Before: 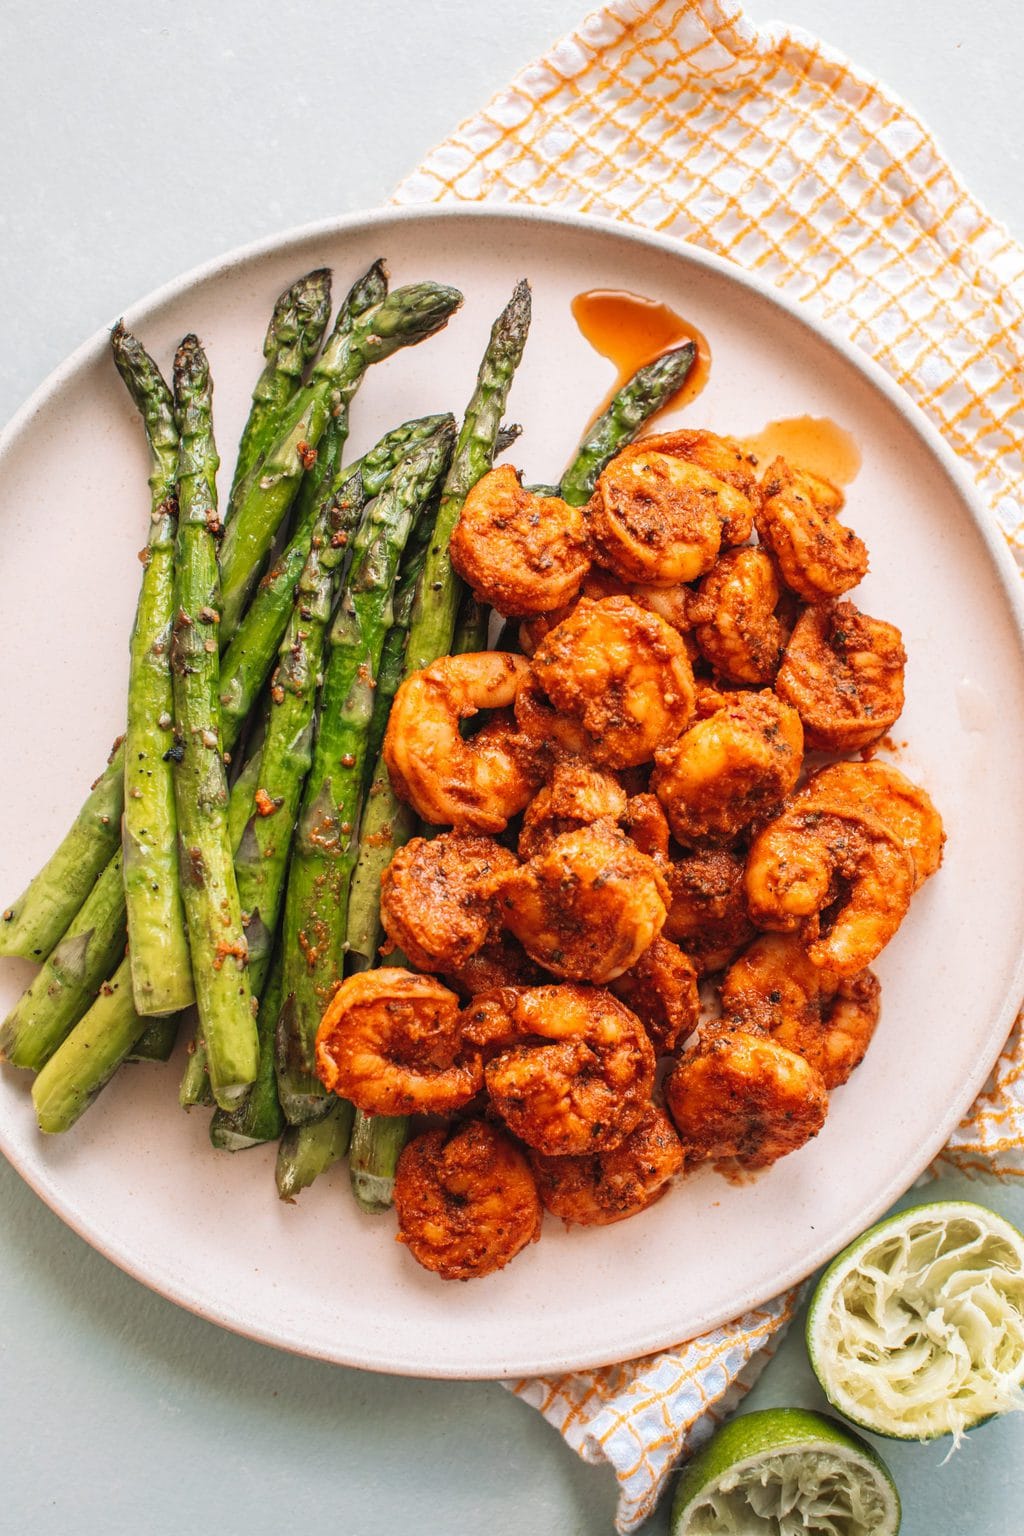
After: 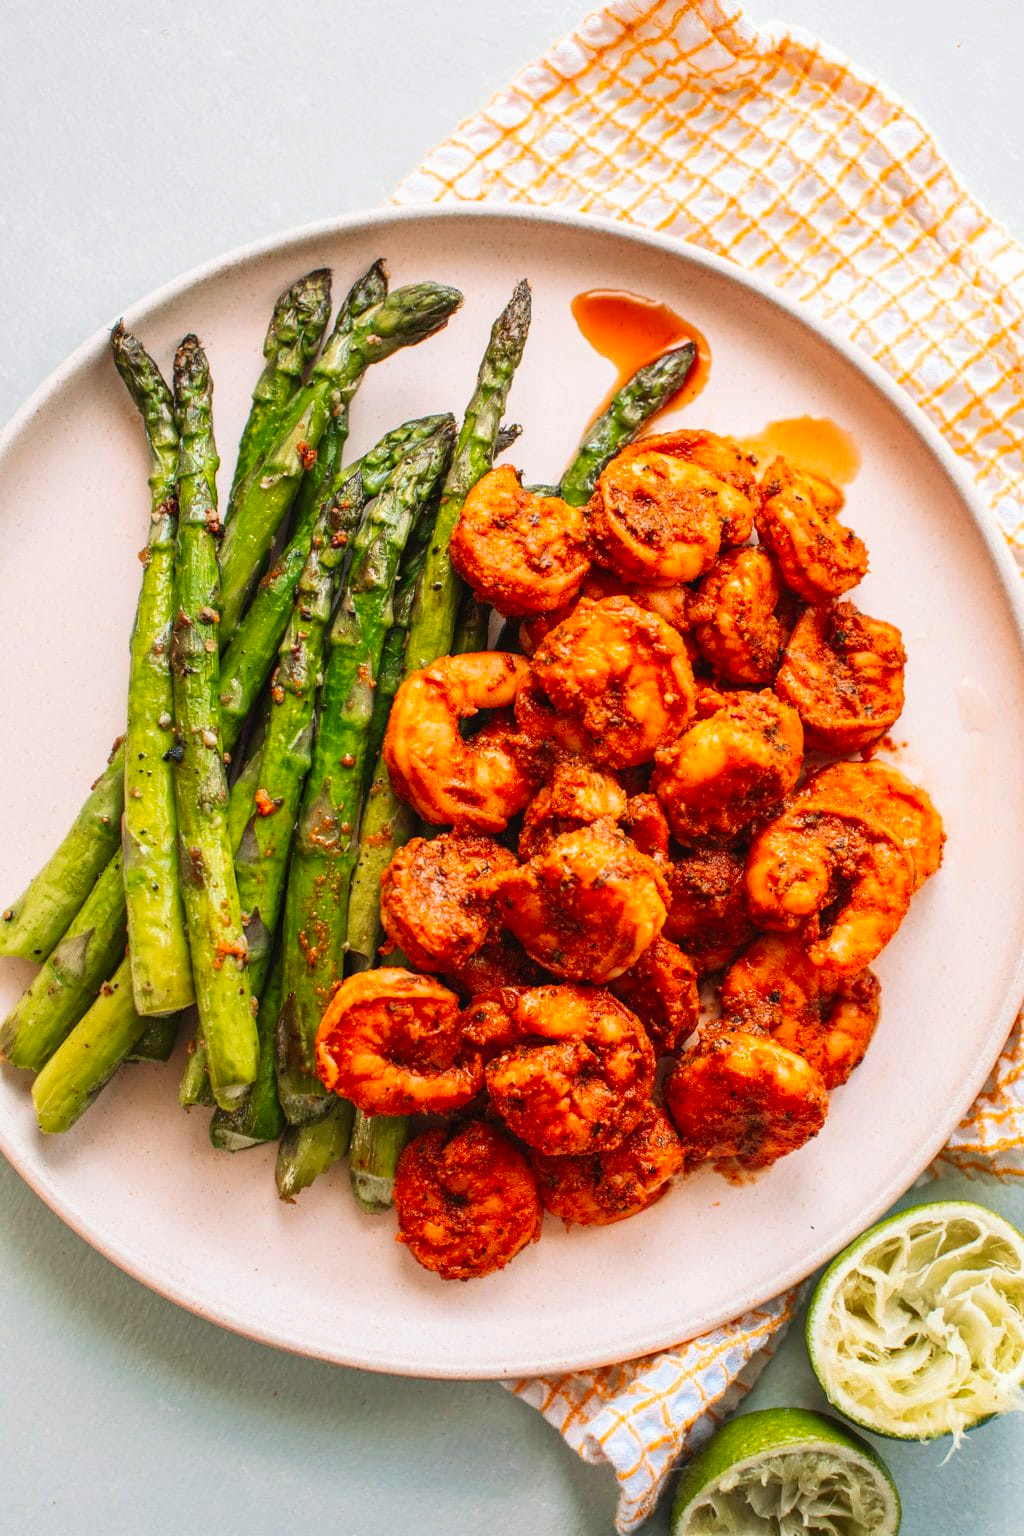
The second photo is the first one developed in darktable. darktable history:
contrast brightness saturation: contrast 0.088, saturation 0.28
